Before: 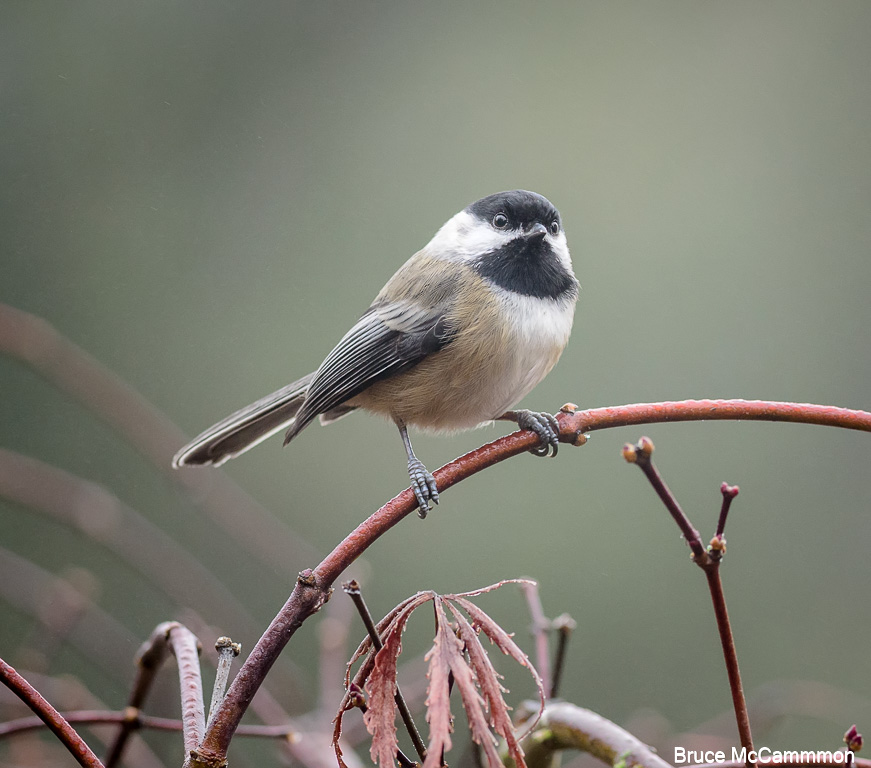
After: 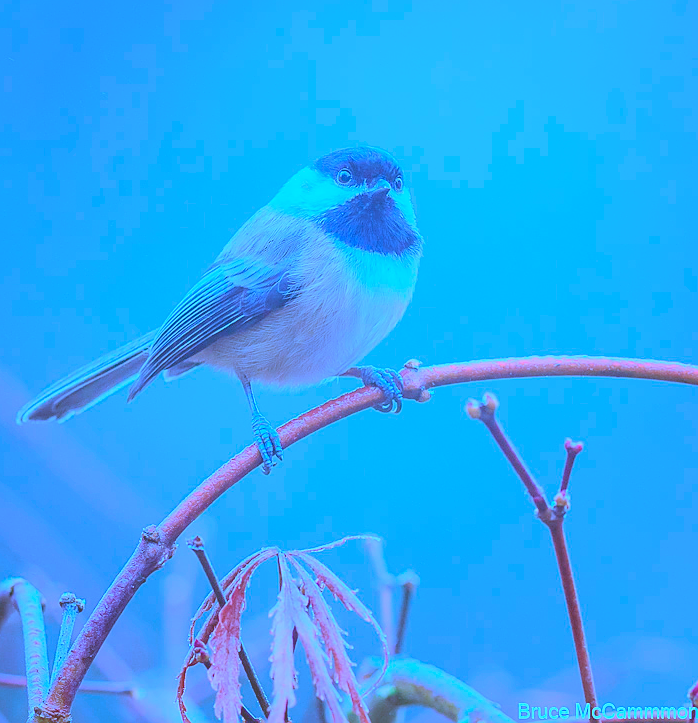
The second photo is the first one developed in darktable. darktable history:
levels: levels [0.072, 0.414, 0.976]
crop and rotate: left 17.993%, top 5.742%, right 1.854%
contrast brightness saturation: contrast -0.297
sharpen: radius 1.032
color calibration: illuminant as shot in camera, x 0.483, y 0.43, temperature 2442.7 K
